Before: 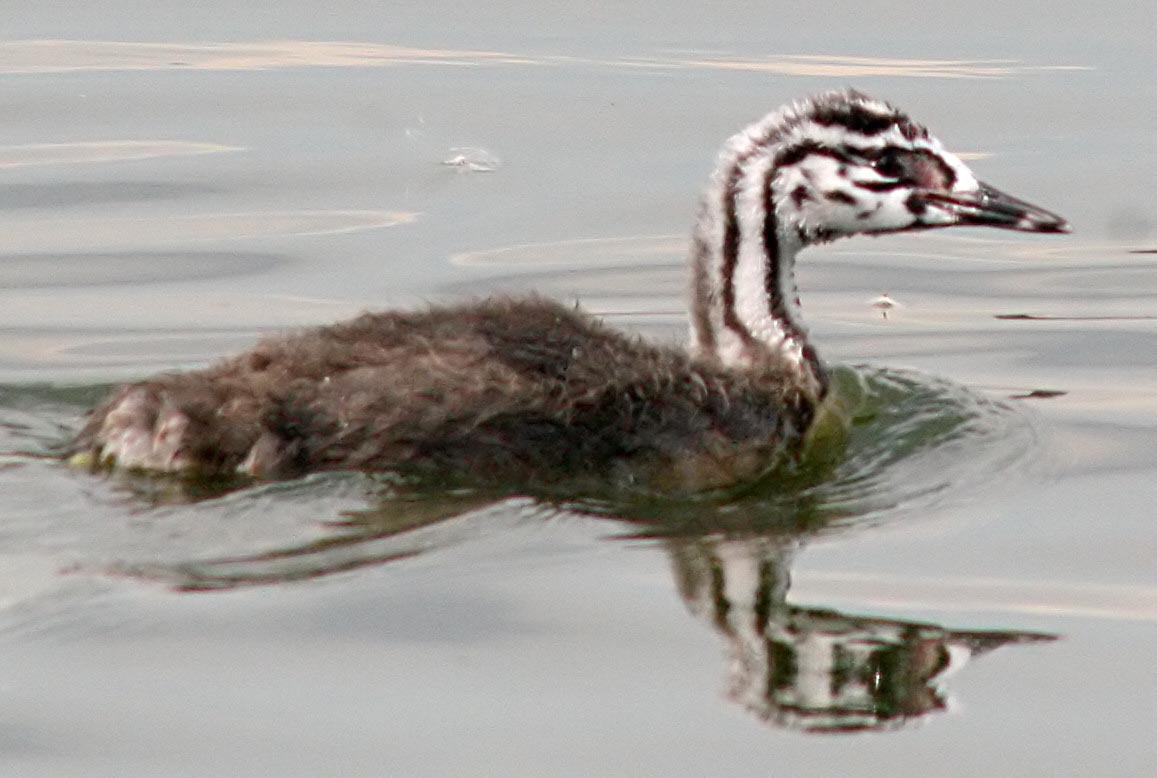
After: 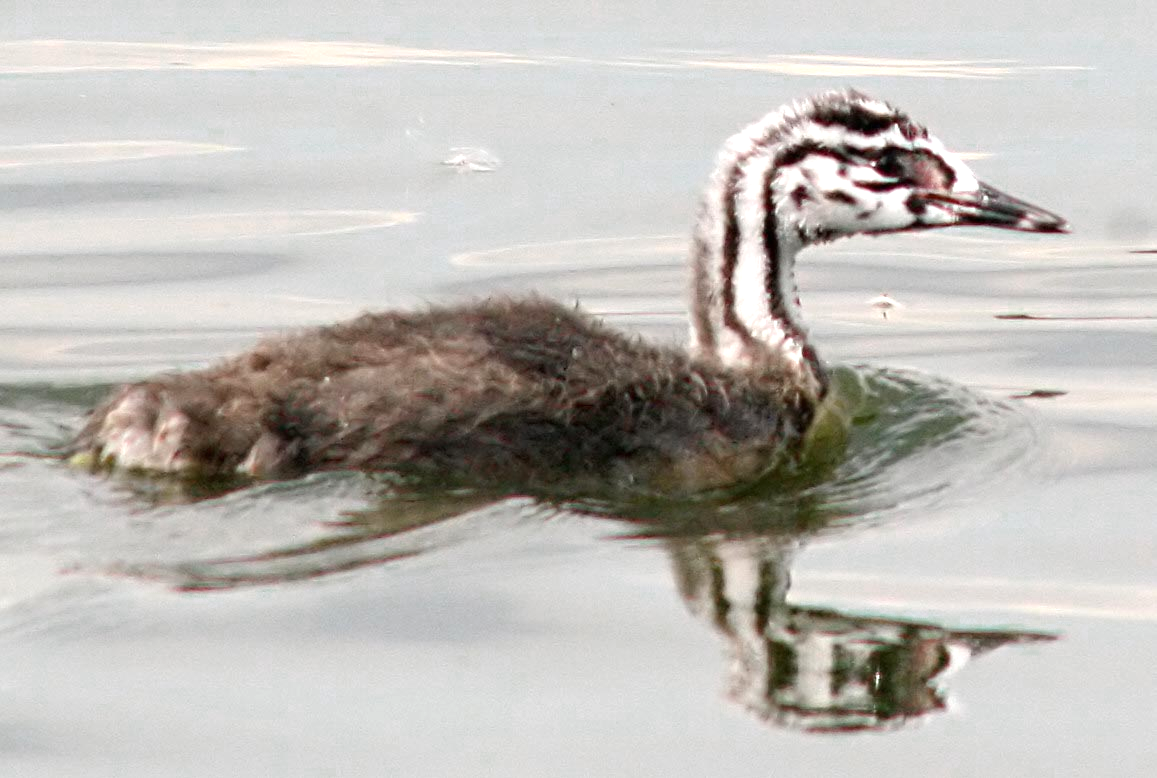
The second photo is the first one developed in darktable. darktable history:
base curve: curves: ch0 [(0, 0) (0.283, 0.295) (1, 1)], preserve colors none
color zones: curves: ch0 [(0, 0.558) (0.143, 0.548) (0.286, 0.447) (0.429, 0.259) (0.571, 0.5) (0.714, 0.5) (0.857, 0.593) (1, 0.558)]; ch1 [(0, 0.543) (0.01, 0.544) (0.12, 0.492) (0.248, 0.458) (0.5, 0.534) (0.748, 0.5) (0.99, 0.469) (1, 0.543)]; ch2 [(0, 0.507) (0.143, 0.522) (0.286, 0.505) (0.429, 0.5) (0.571, 0.5) (0.714, 0.5) (0.857, 0.5) (1, 0.507)]
exposure: black level correction 0, exposure 0.499 EV, compensate highlight preservation false
